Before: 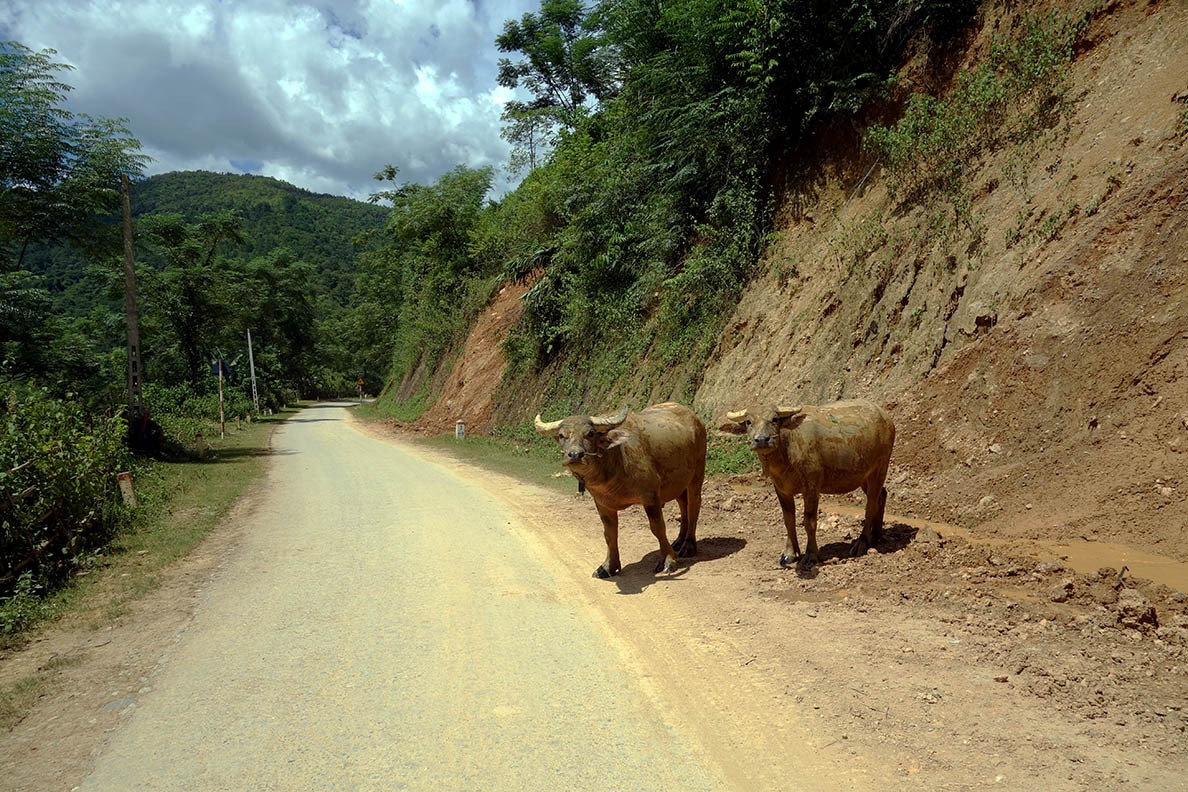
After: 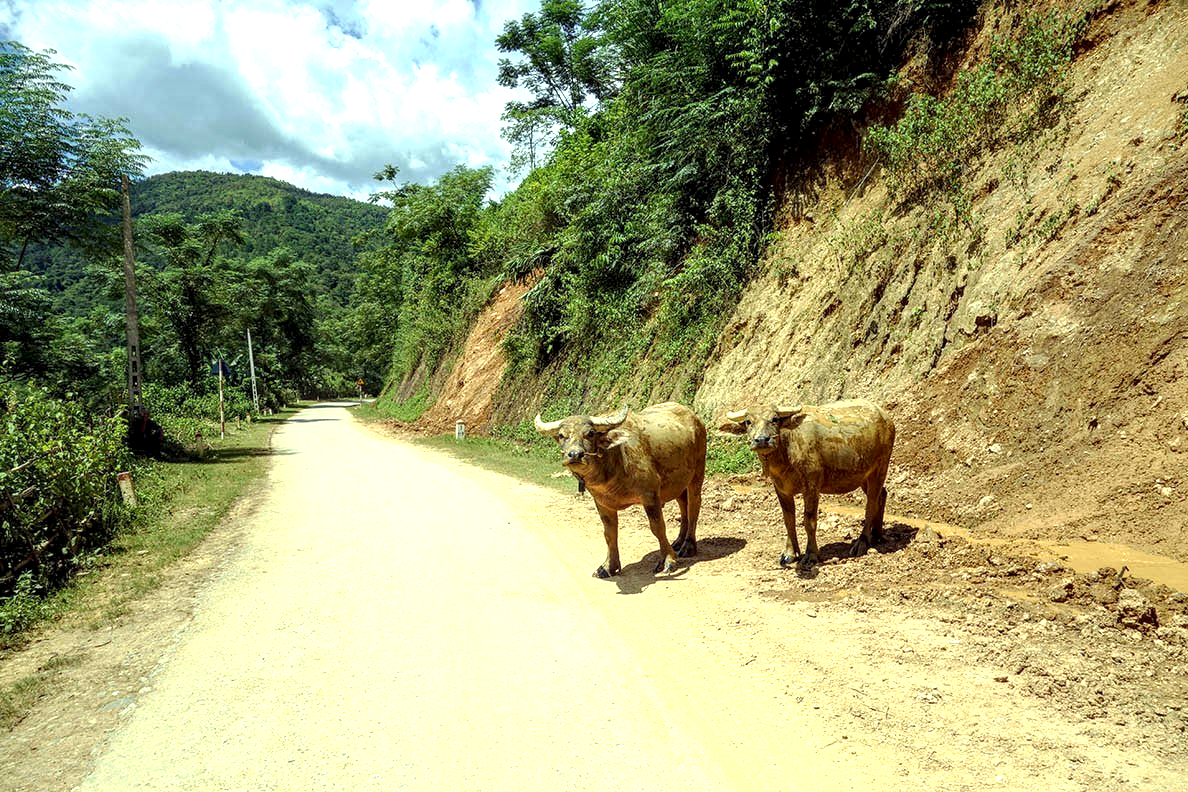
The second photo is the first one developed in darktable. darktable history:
exposure: black level correction 0, exposure 1.1 EV, compensate exposure bias true, compensate highlight preservation false
white balance: red 0.976, blue 1.04
color balance: mode lift, gamma, gain (sRGB)
color correction: highlights a* -5.94, highlights b* 11.19
local contrast: detail 150%
